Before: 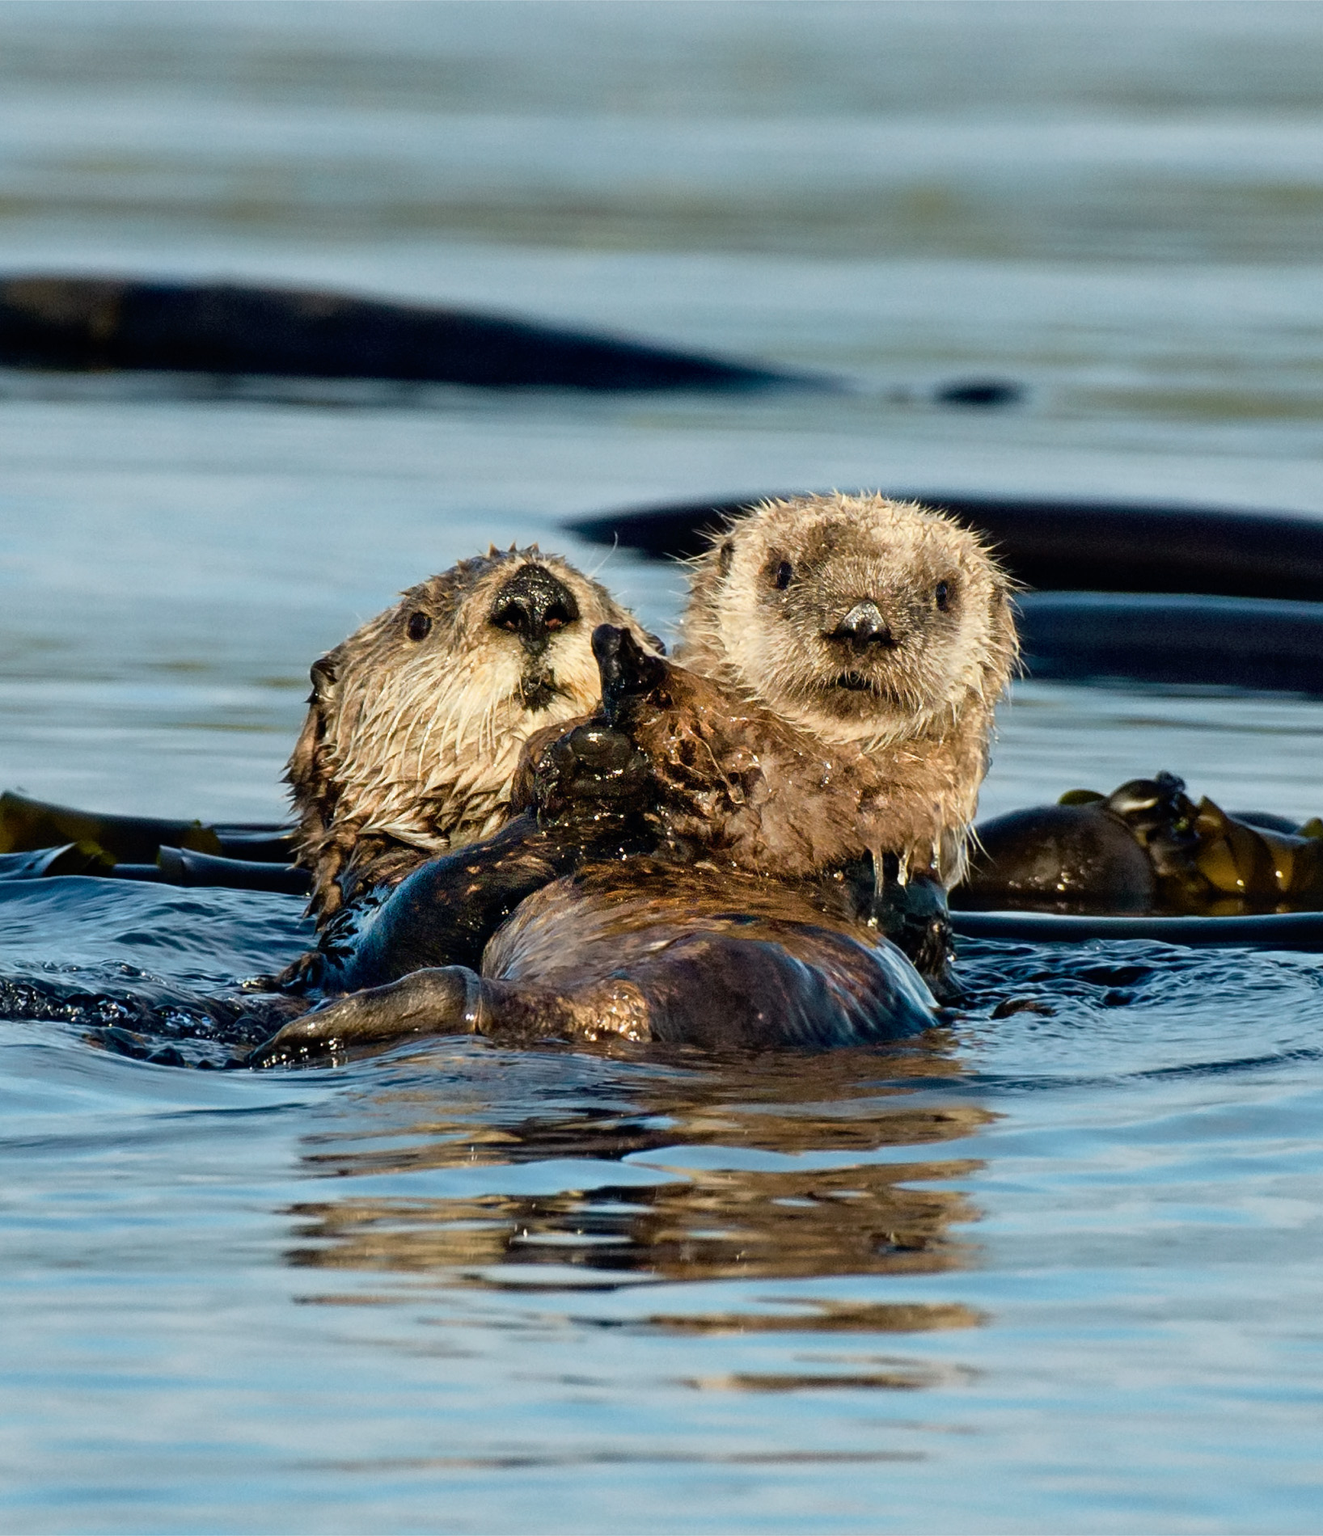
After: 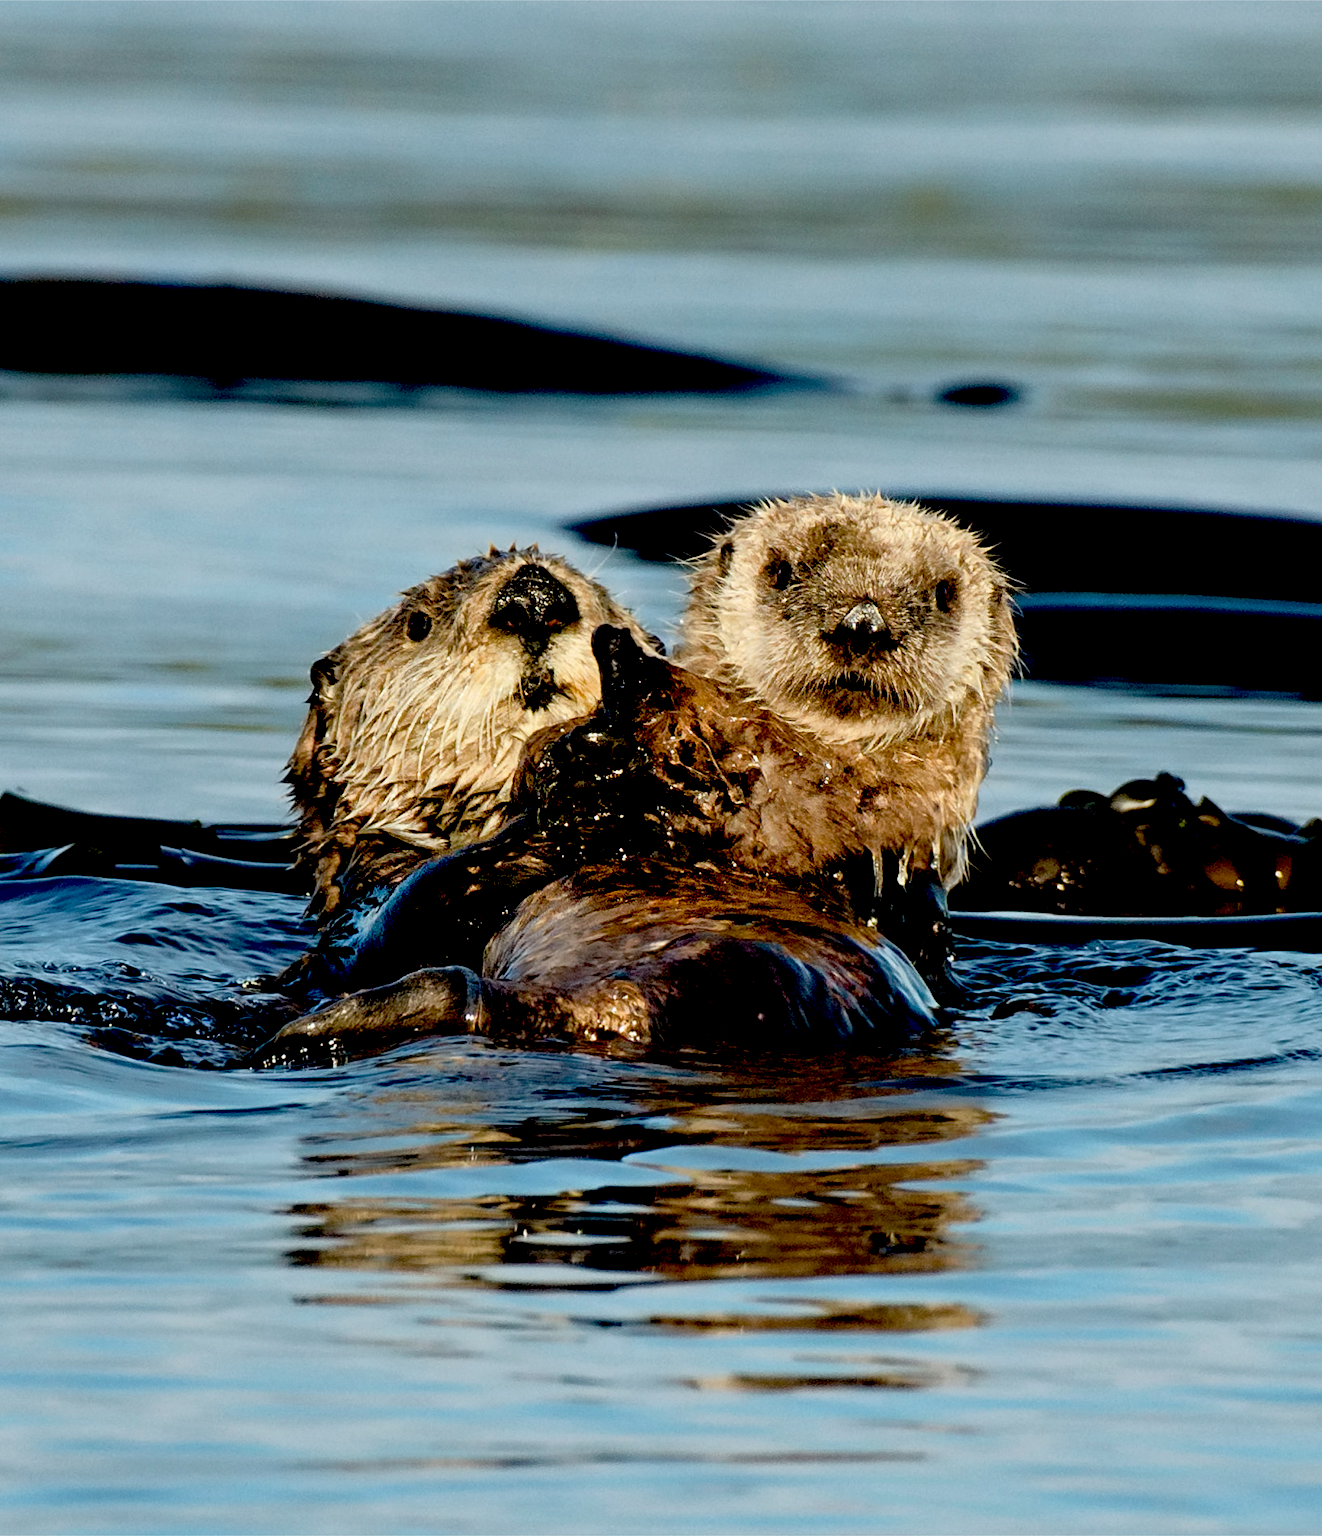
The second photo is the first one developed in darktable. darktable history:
exposure: black level correction 0.048, exposure 0.013 EV, compensate exposure bias true, compensate highlight preservation false
